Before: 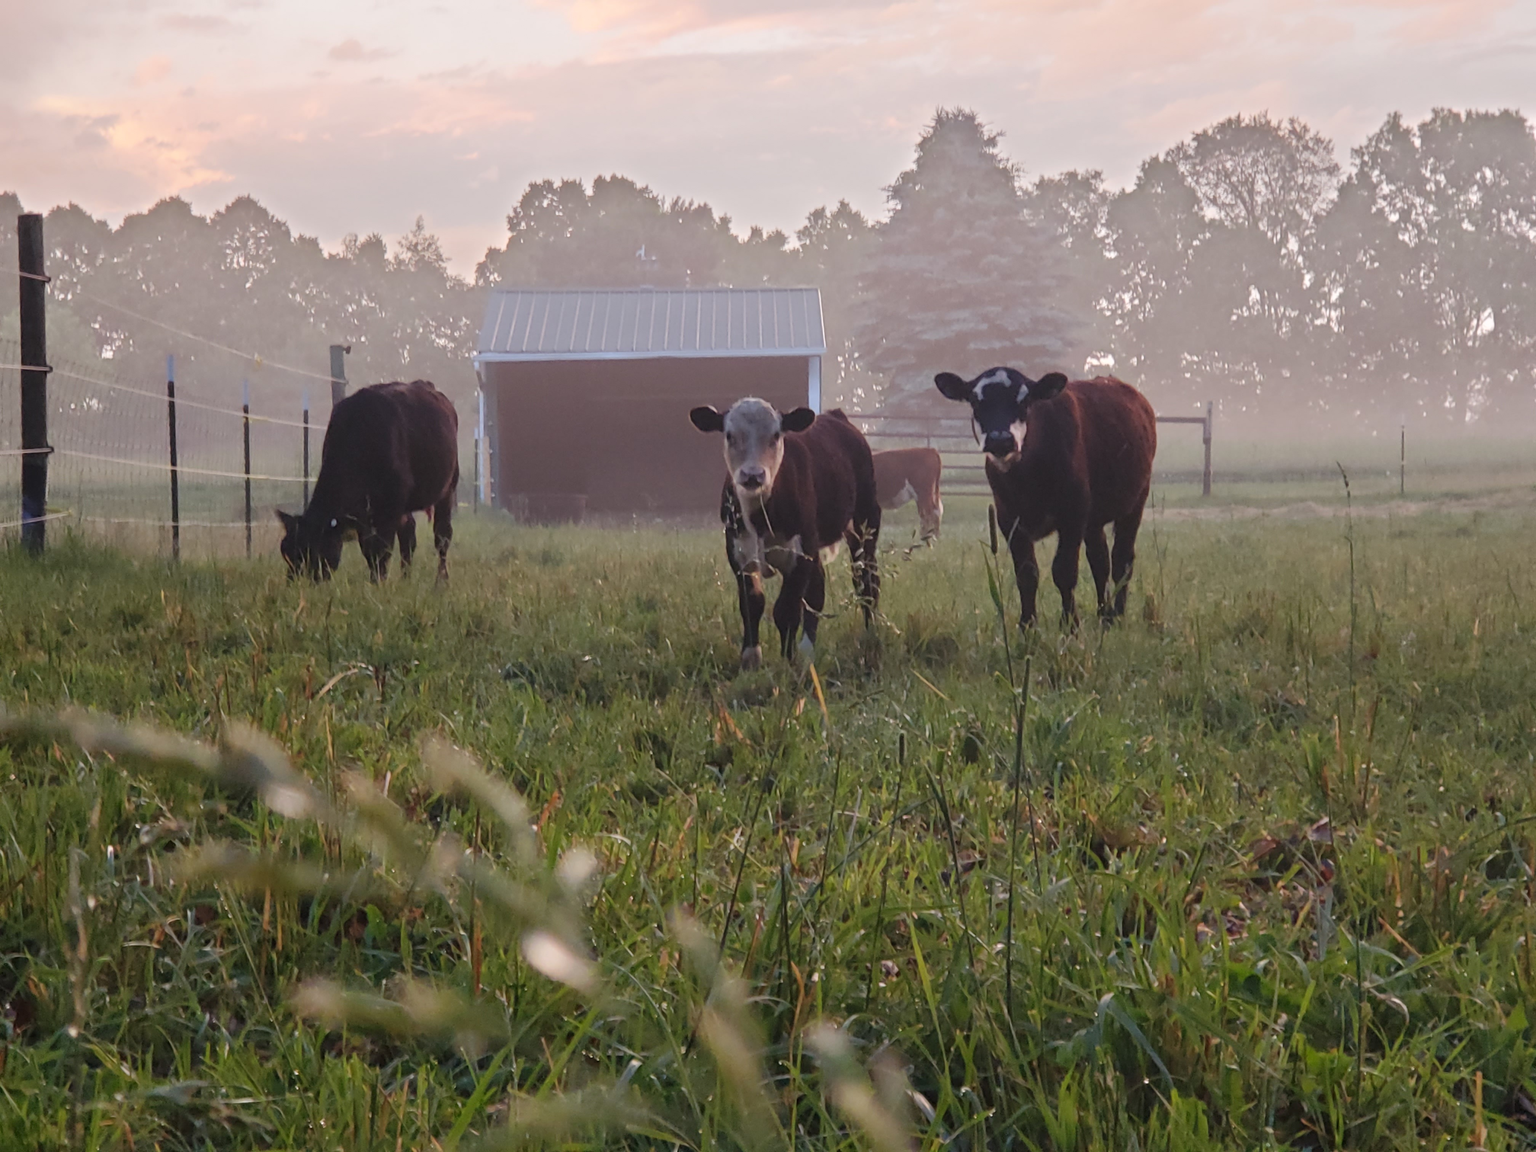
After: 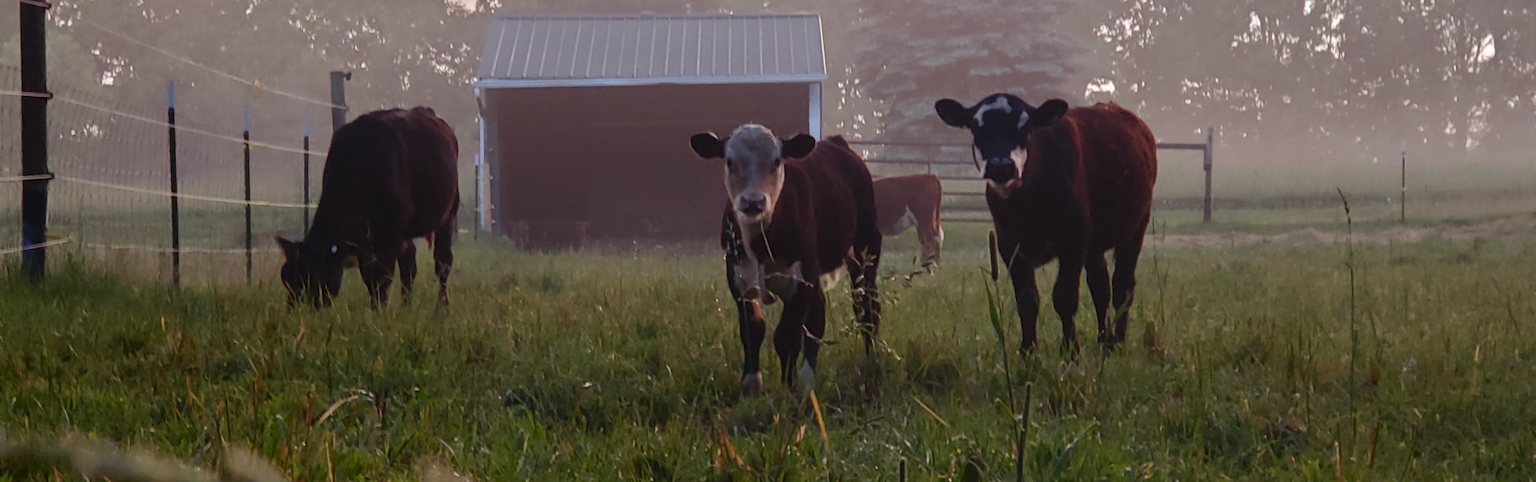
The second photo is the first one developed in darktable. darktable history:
crop and rotate: top 23.84%, bottom 34.294%
contrast brightness saturation: brightness -0.2, saturation 0.08
